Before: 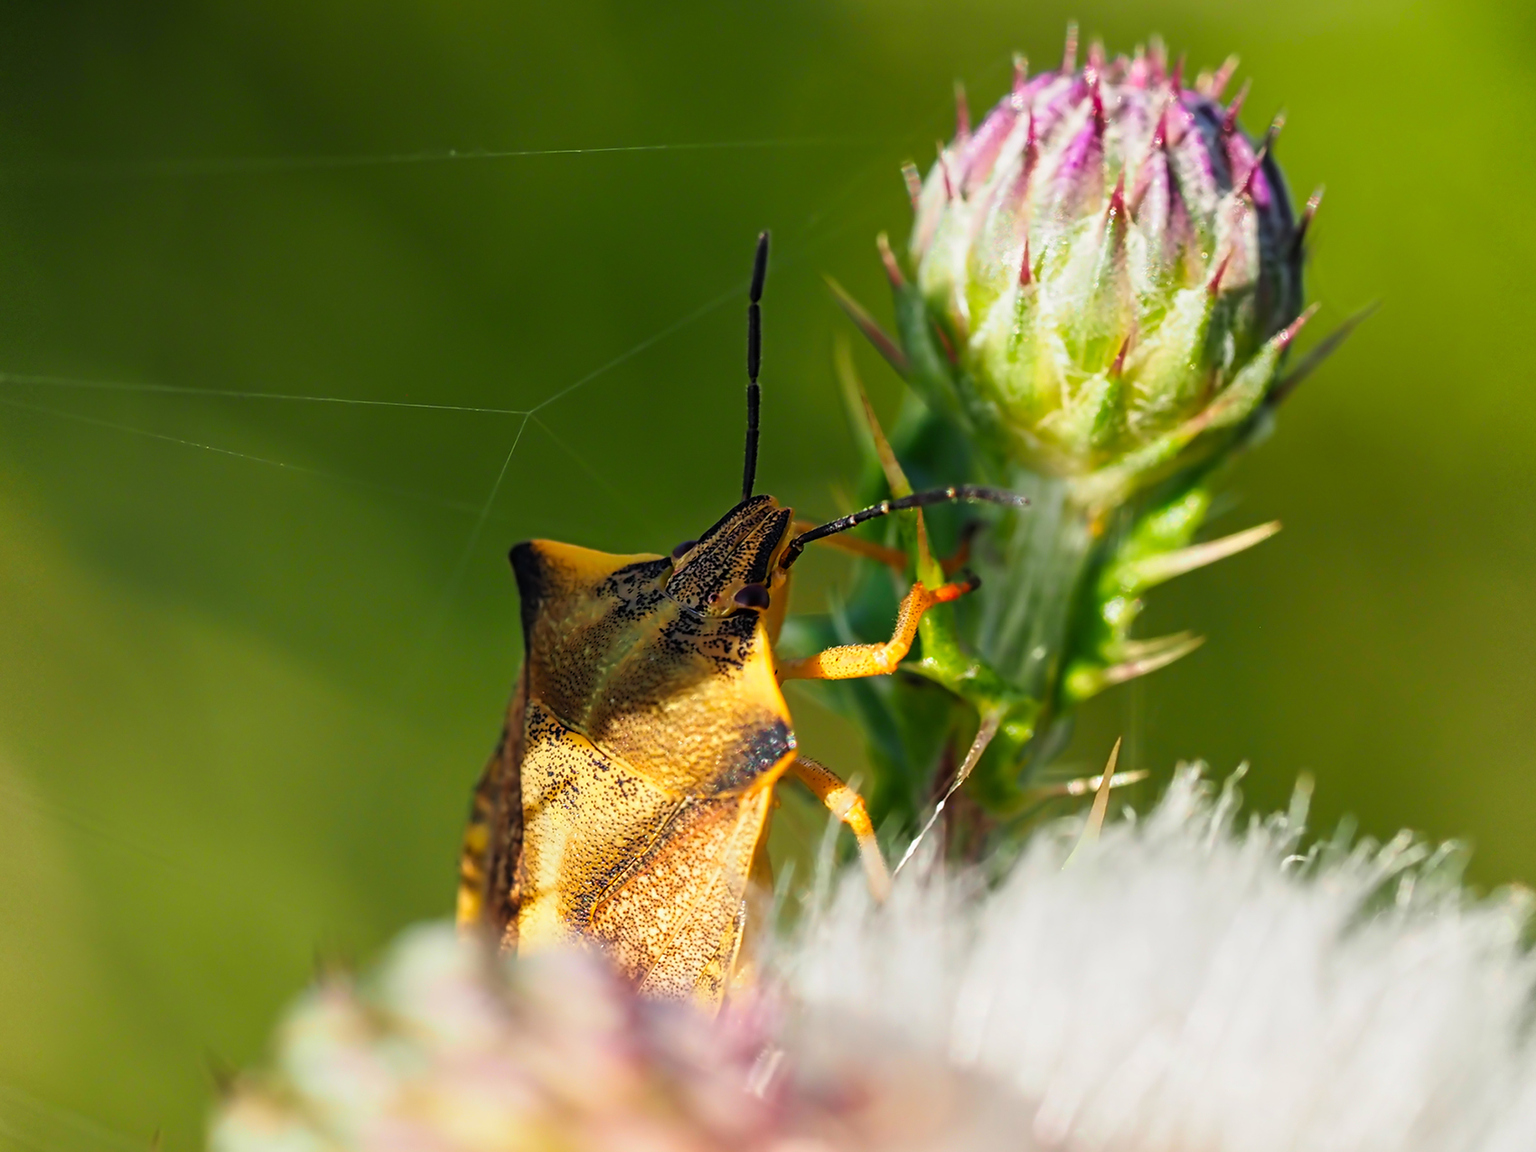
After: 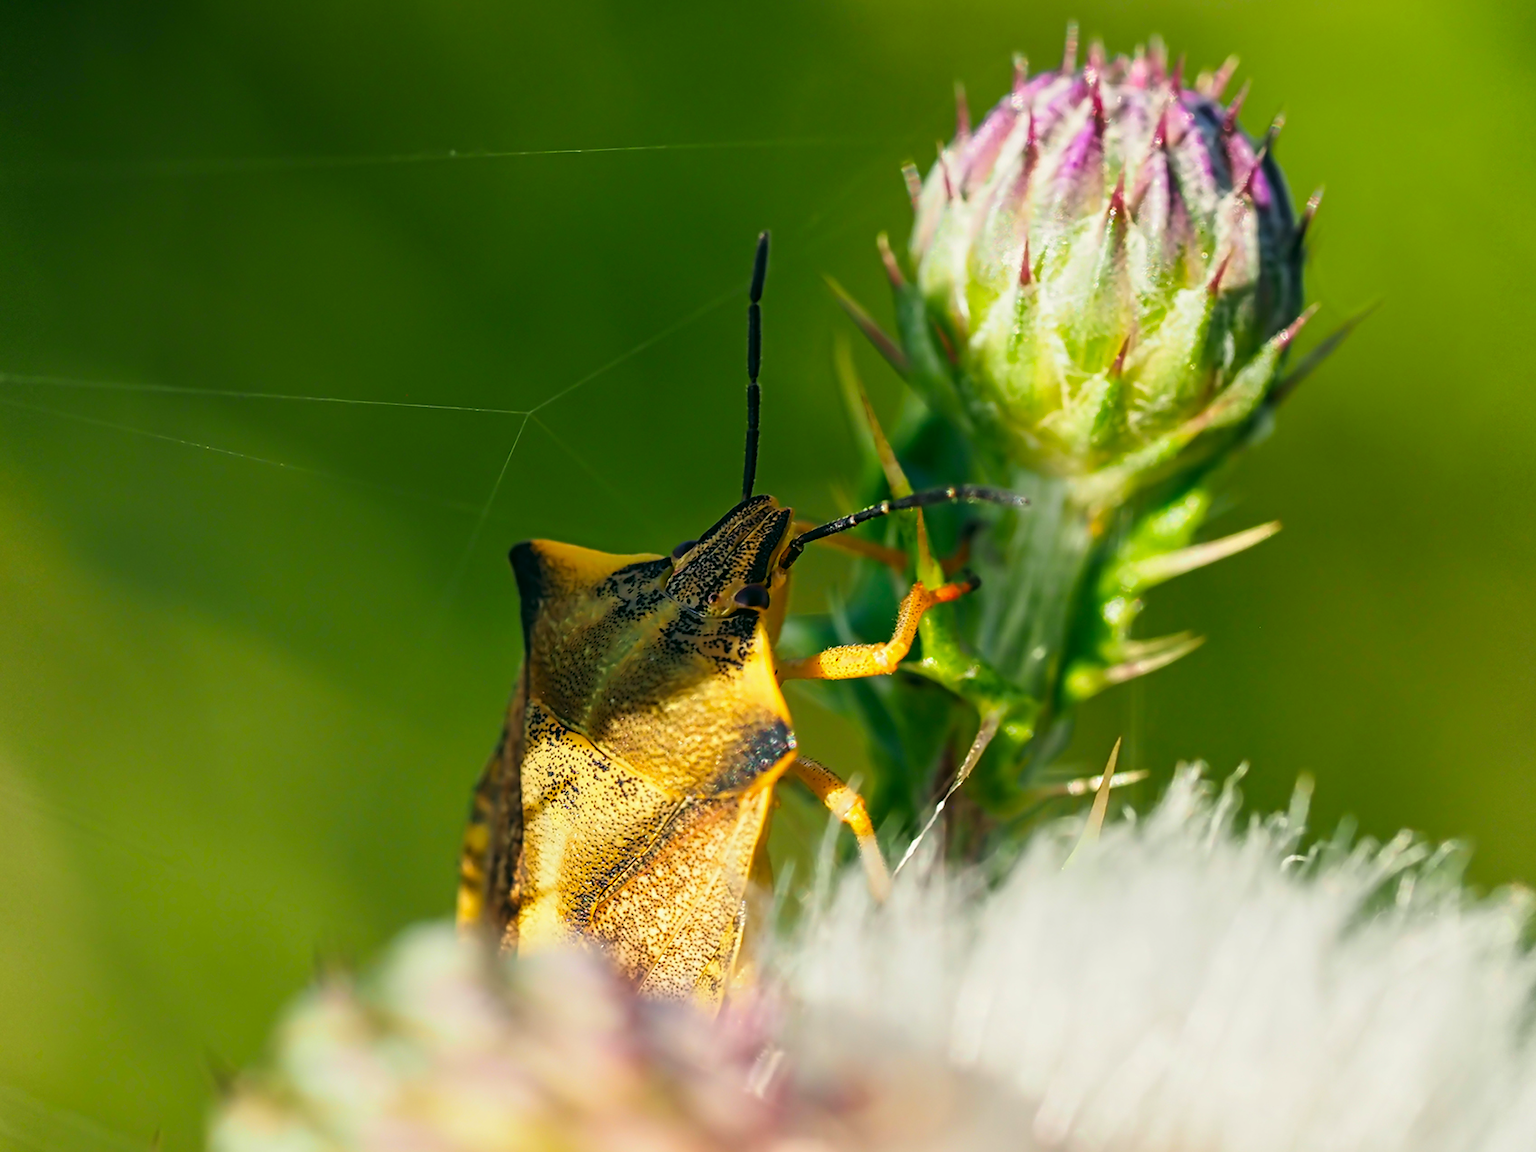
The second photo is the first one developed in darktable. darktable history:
white balance: red 0.983, blue 1.036
color correction: highlights a* -0.482, highlights b* 9.48, shadows a* -9.48, shadows b* 0.803
contrast brightness saturation: contrast 0.05
